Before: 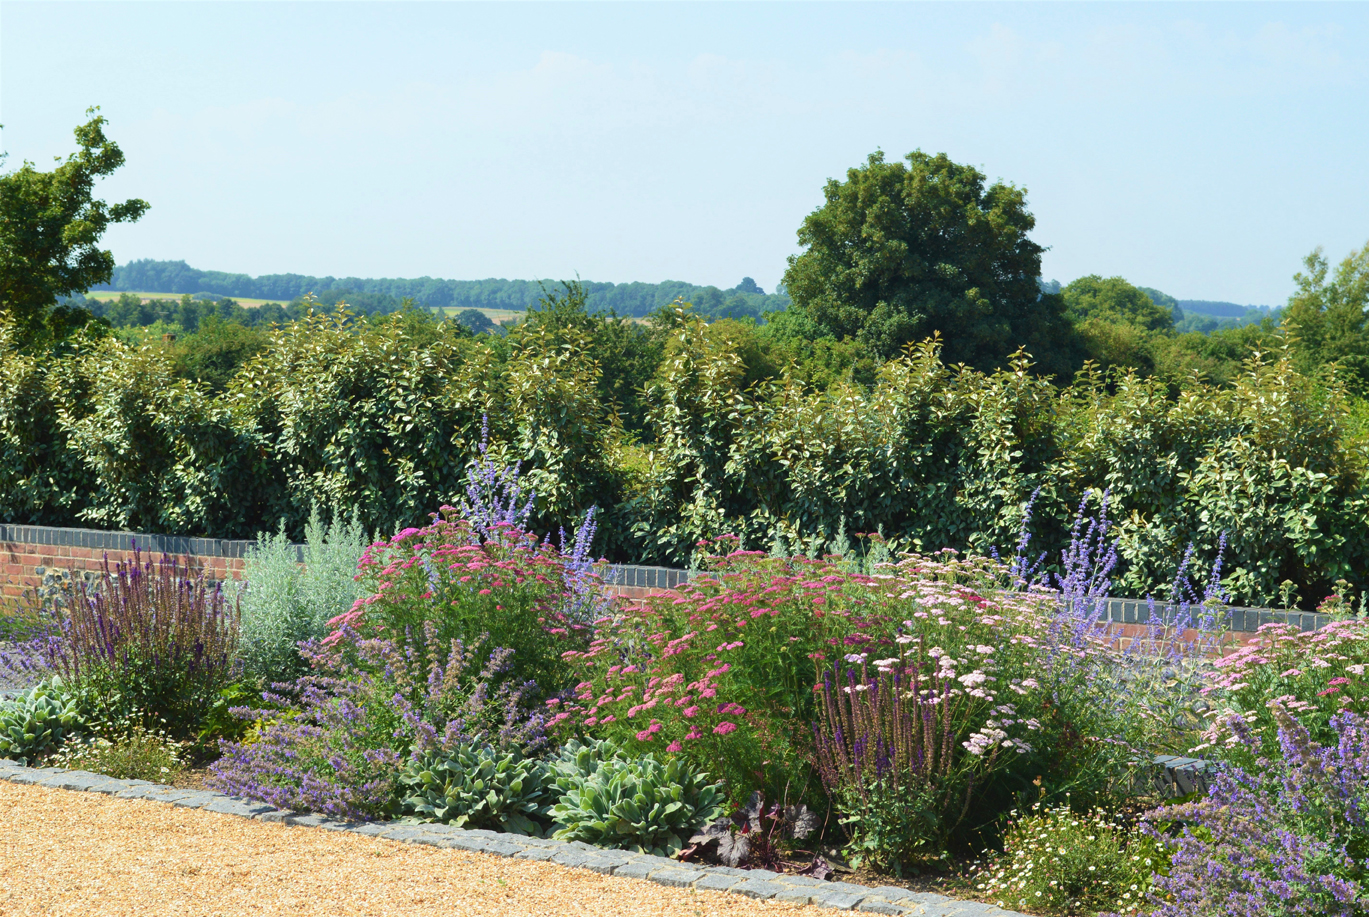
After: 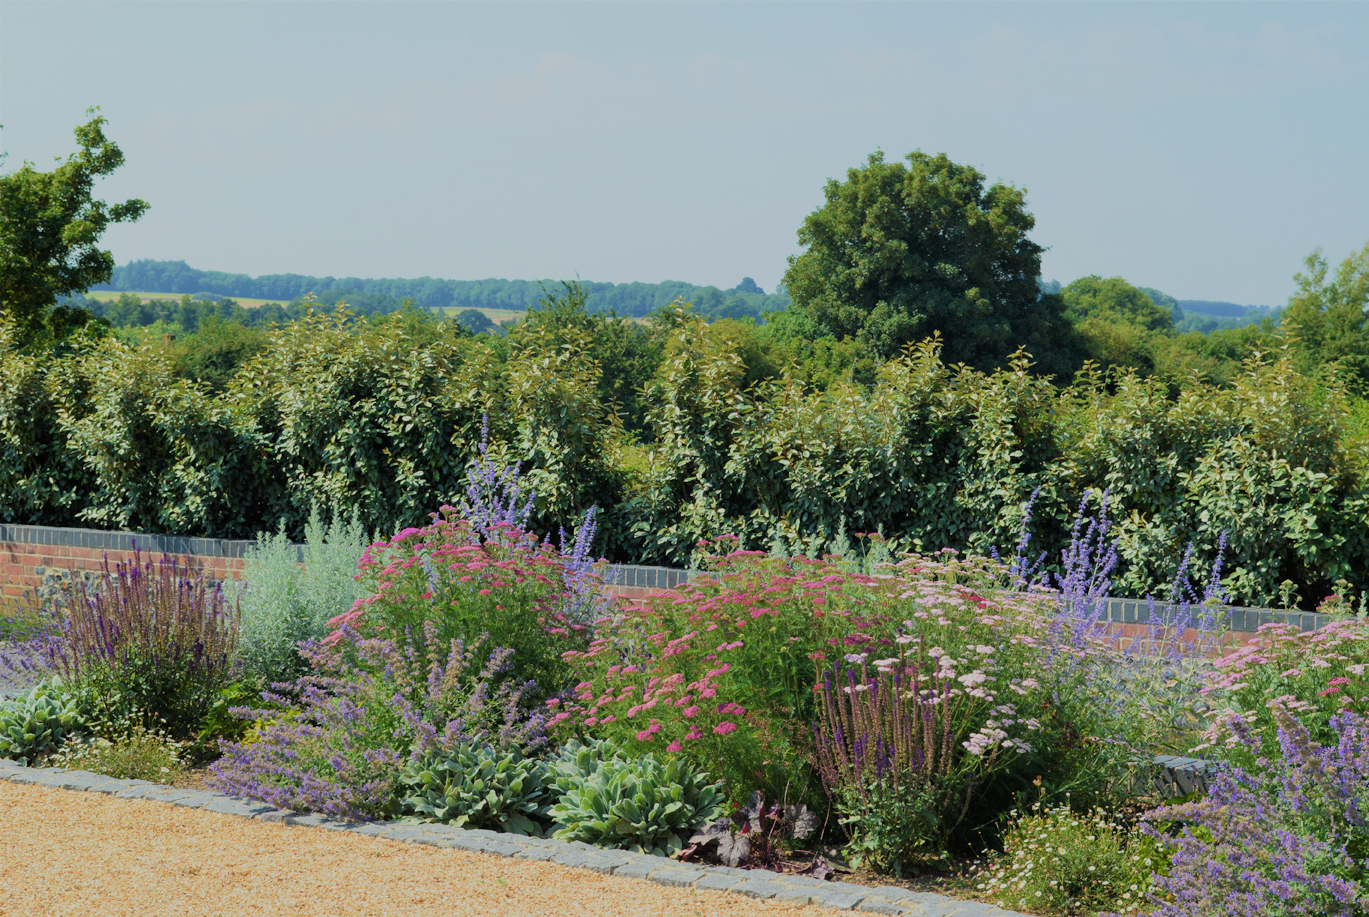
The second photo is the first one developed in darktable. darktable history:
tone equalizer: on, module defaults
filmic rgb: black relative exposure -8.79 EV, white relative exposure 4.98 EV, threshold 3 EV, target black luminance 0%, hardness 3.77, latitude 66.33%, contrast 0.822, shadows ↔ highlights balance 20%, color science v5 (2021), contrast in shadows safe, contrast in highlights safe, enable highlight reconstruction true
